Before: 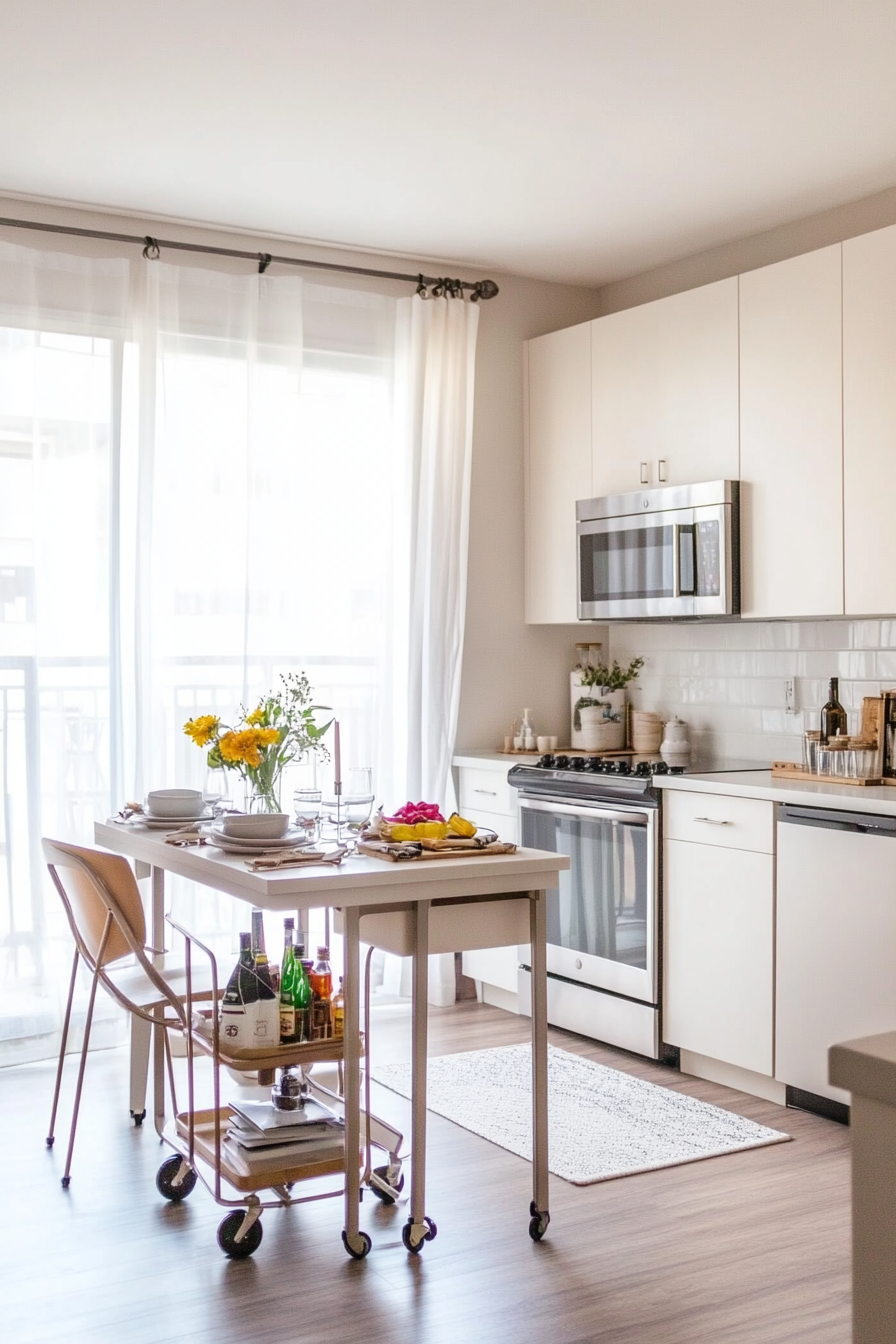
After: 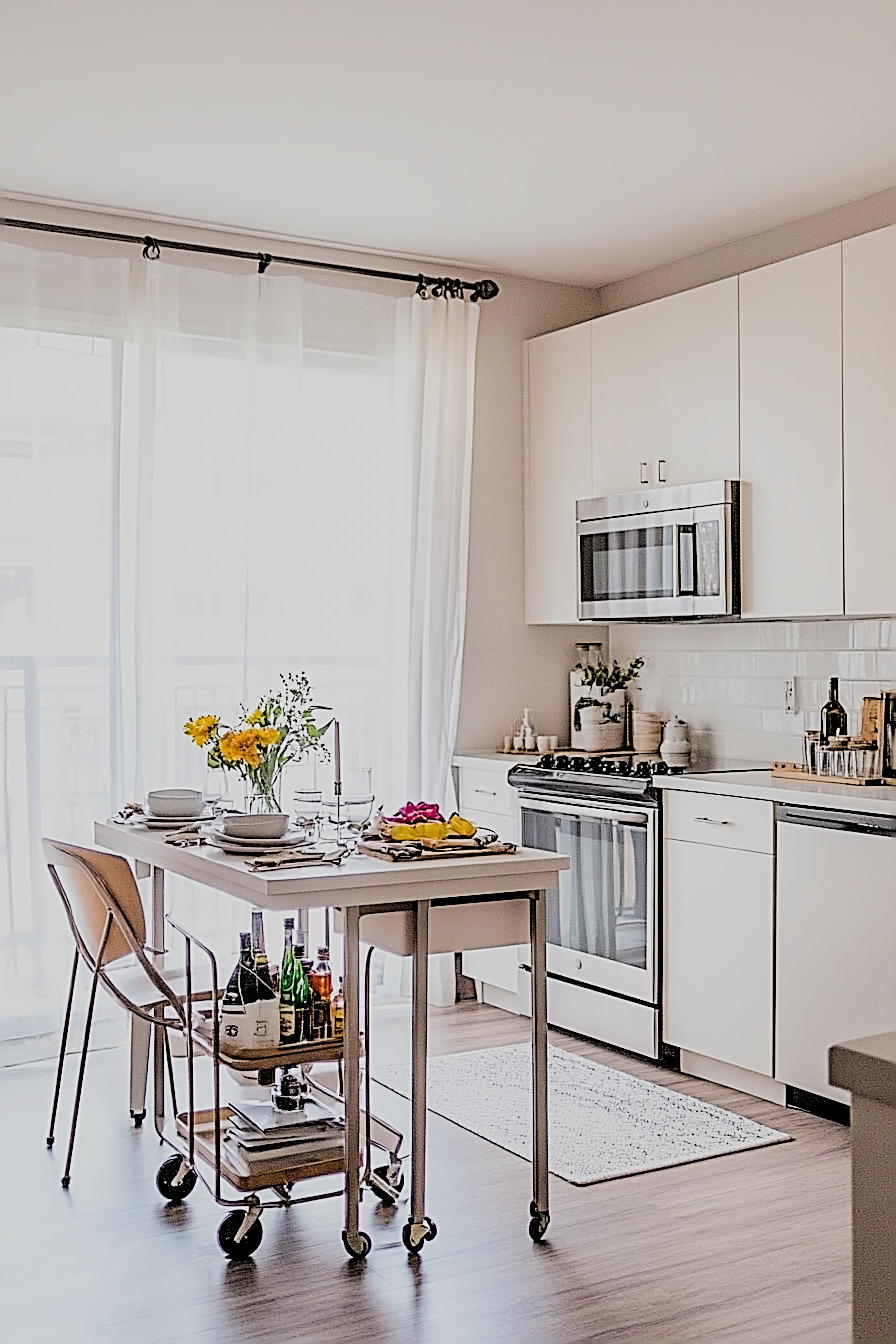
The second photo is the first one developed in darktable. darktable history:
filmic rgb: black relative exposure -3.21 EV, white relative exposure 7.02 EV, hardness 1.46, contrast 1.35
sharpen: amount 2
